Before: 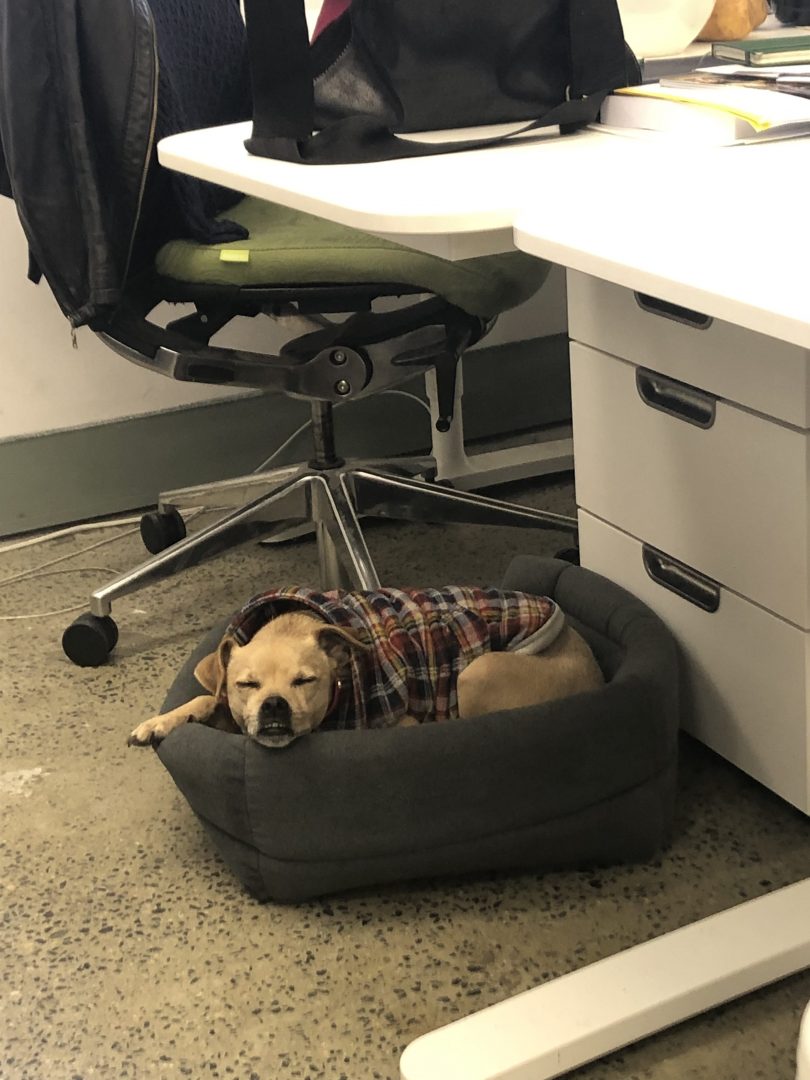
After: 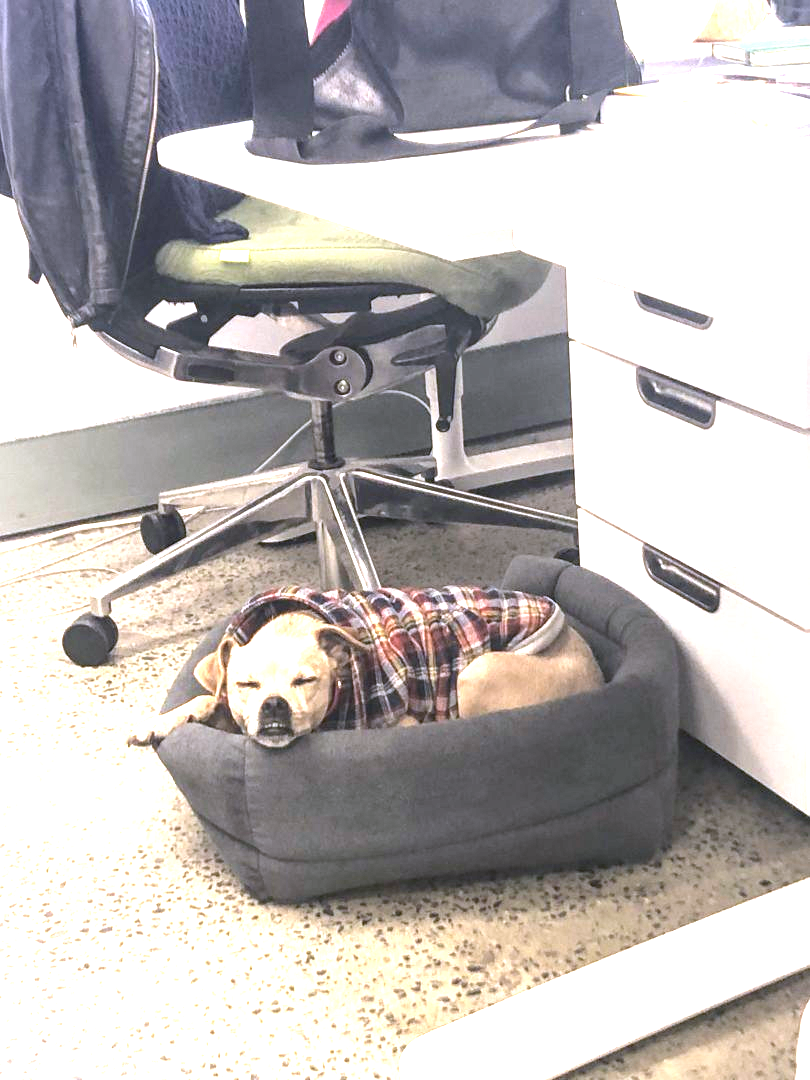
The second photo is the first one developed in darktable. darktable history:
color calibration: output R [1.063, -0.012, -0.003, 0], output B [-0.079, 0.047, 1, 0], illuminant custom, x 0.389, y 0.387, temperature 3838.64 K
local contrast: detail 117%
exposure: exposure 2.207 EV, compensate highlight preservation false
